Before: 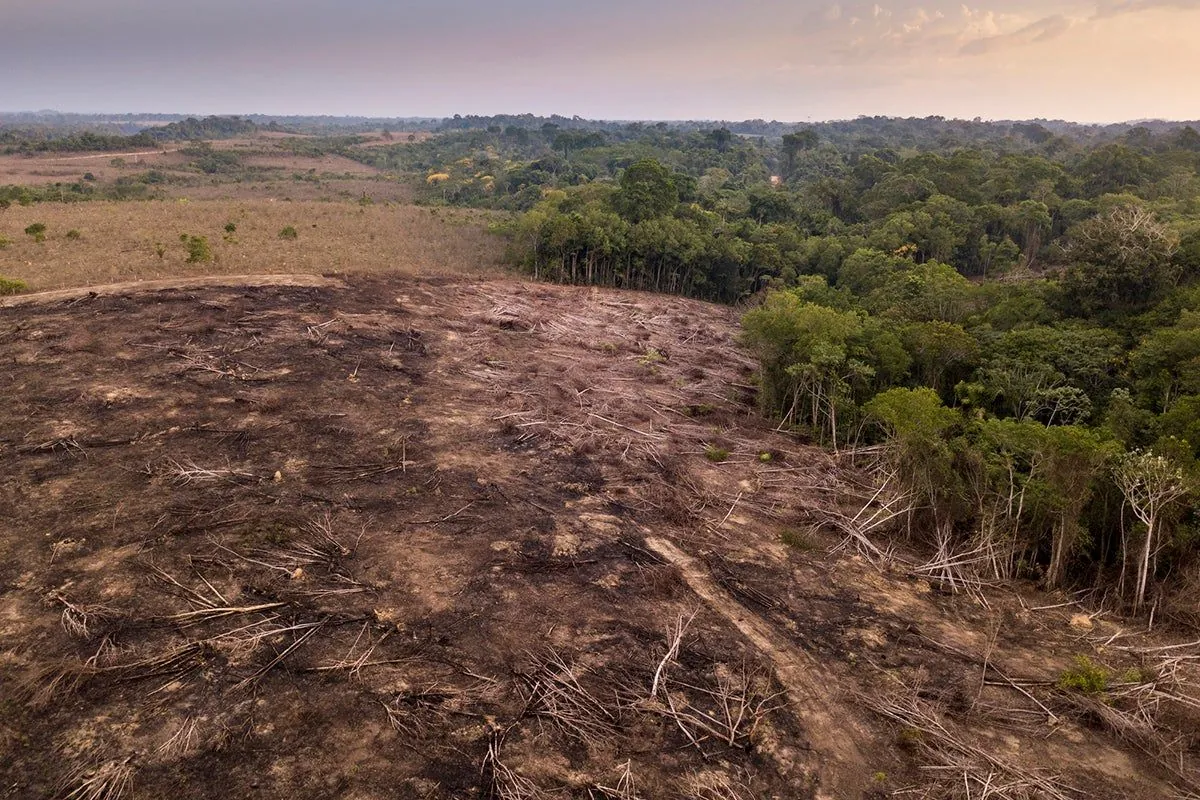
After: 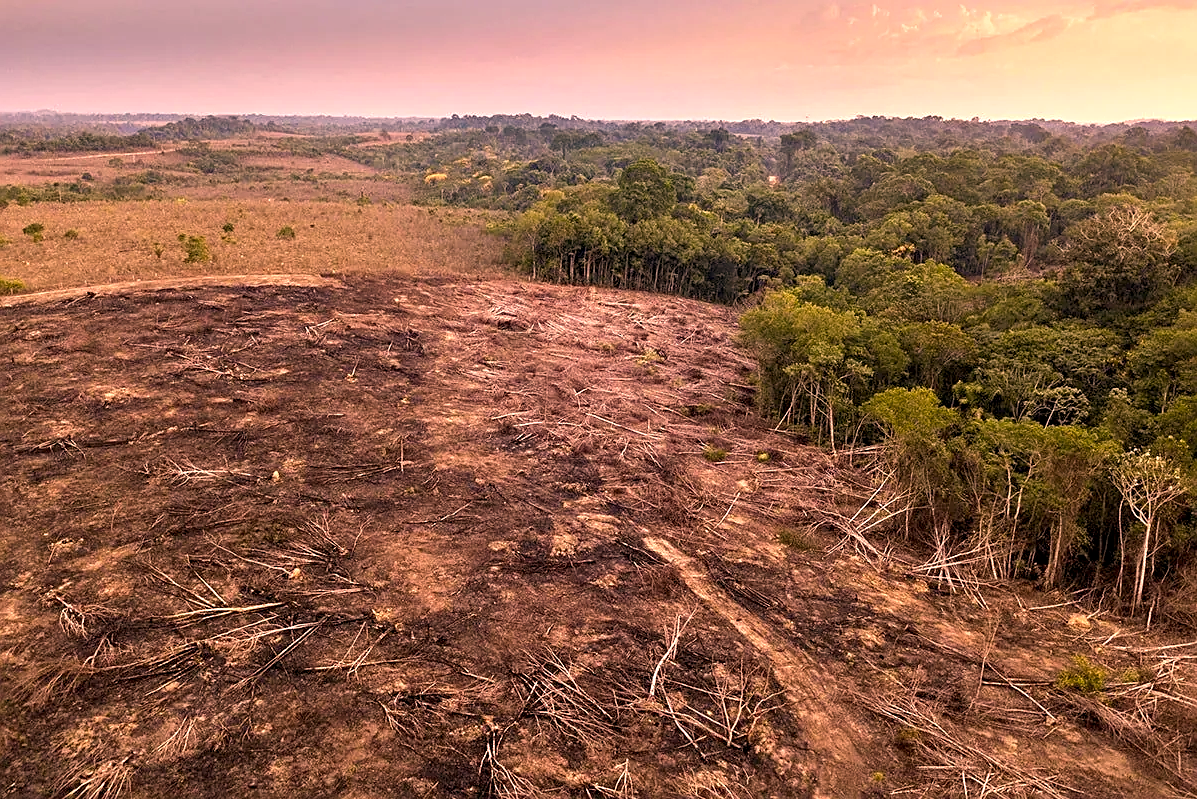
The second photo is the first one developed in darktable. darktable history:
crop and rotate: left 0.191%, bottom 0.012%
exposure: black level correction 0.001, exposure 0.5 EV, compensate highlight preservation false
local contrast: highlights 103%, shadows 99%, detail 120%, midtone range 0.2
shadows and highlights: shadows 29.8, highlights -30.44, low approximation 0.01, soften with gaussian
sharpen: on, module defaults
color correction: highlights a* 21.27, highlights b* 19.31
